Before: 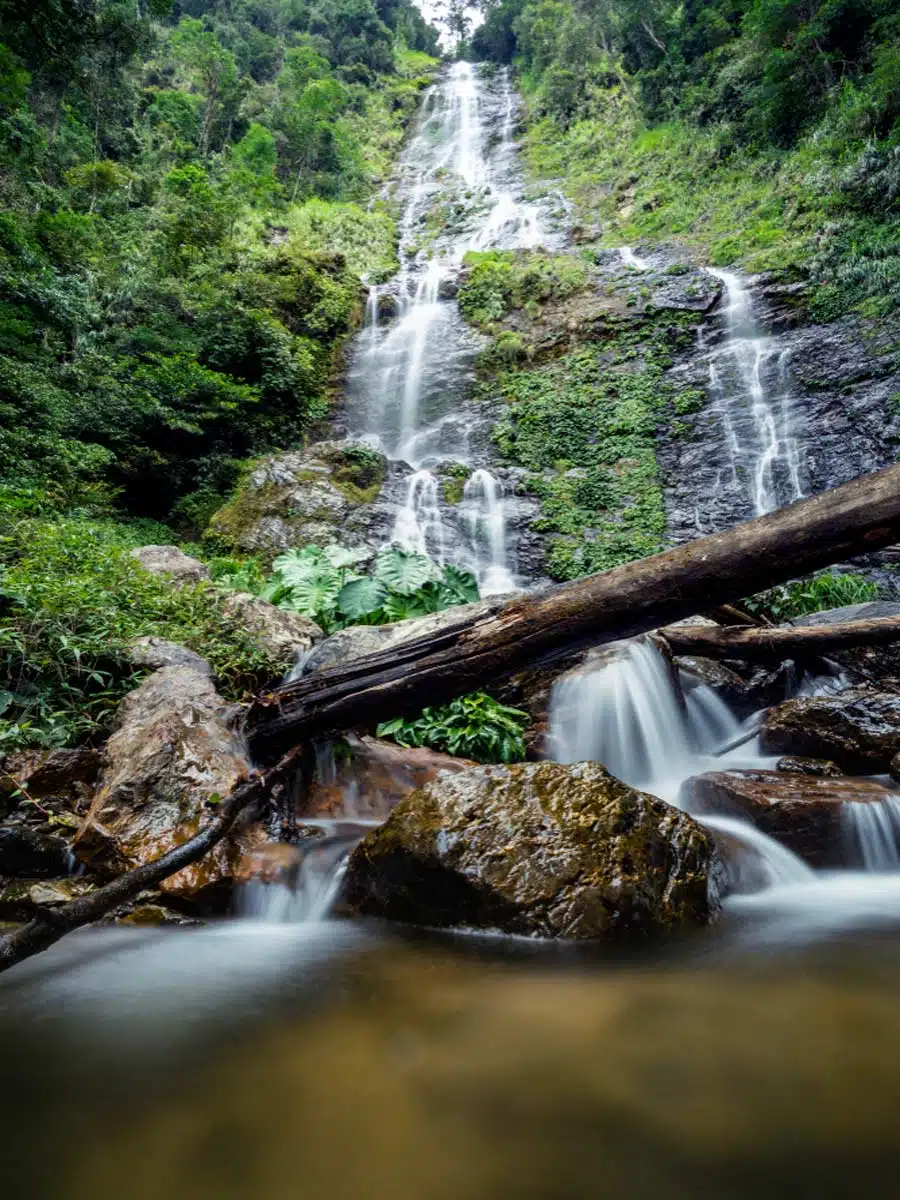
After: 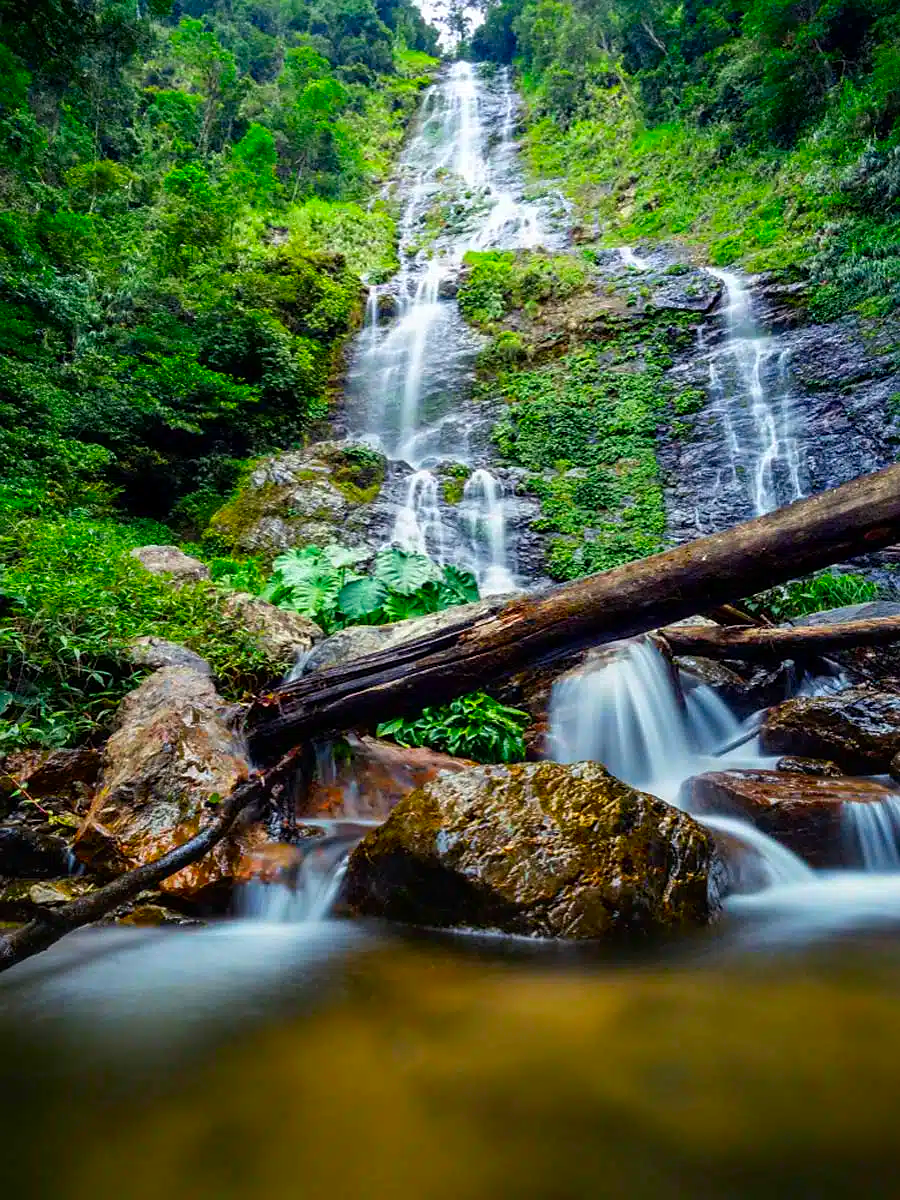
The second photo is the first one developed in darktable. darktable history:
color correction: highlights b* 0.003, saturation 1.84
sharpen: radius 1.492, amount 0.409, threshold 1.295
